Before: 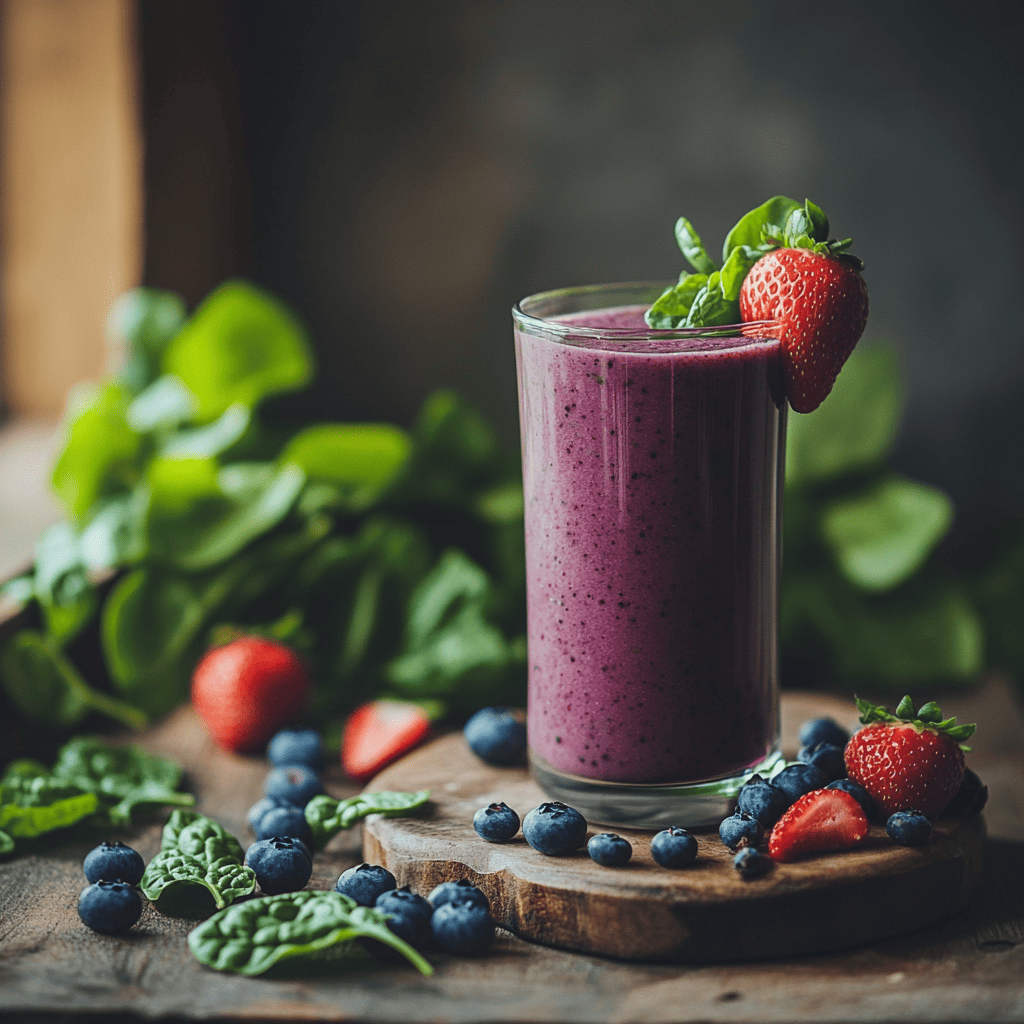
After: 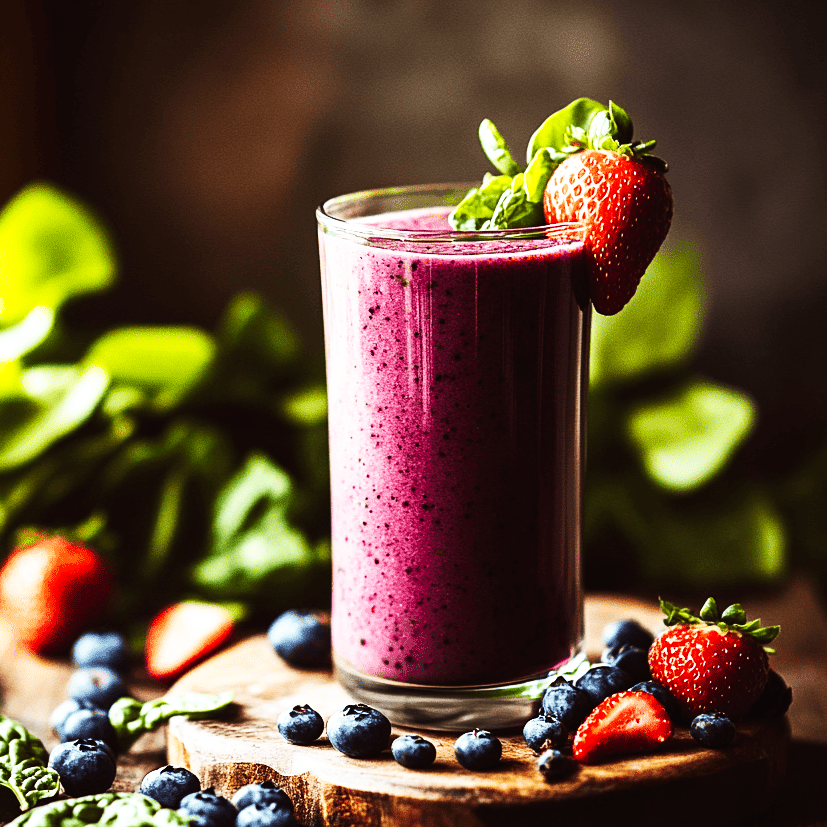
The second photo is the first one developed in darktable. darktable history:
crop: left 19.159%, top 9.58%, bottom 9.58%
tone equalizer: -8 EV -0.75 EV, -7 EV -0.7 EV, -6 EV -0.6 EV, -5 EV -0.4 EV, -3 EV 0.4 EV, -2 EV 0.6 EV, -1 EV 0.7 EV, +0 EV 0.75 EV, edges refinement/feathering 500, mask exposure compensation -1.57 EV, preserve details no
base curve: curves: ch0 [(0, 0) (0.007, 0.004) (0.027, 0.03) (0.046, 0.07) (0.207, 0.54) (0.442, 0.872) (0.673, 0.972) (1, 1)], preserve colors none
rgb levels: mode RGB, independent channels, levels [[0, 0.5, 1], [0, 0.521, 1], [0, 0.536, 1]]
